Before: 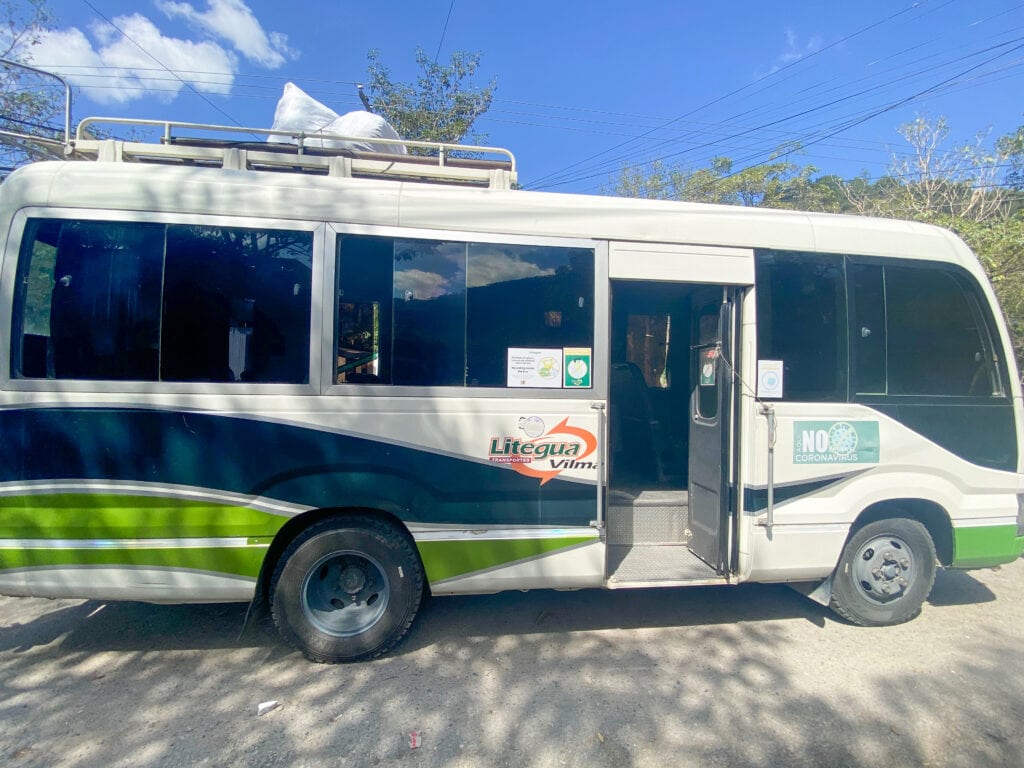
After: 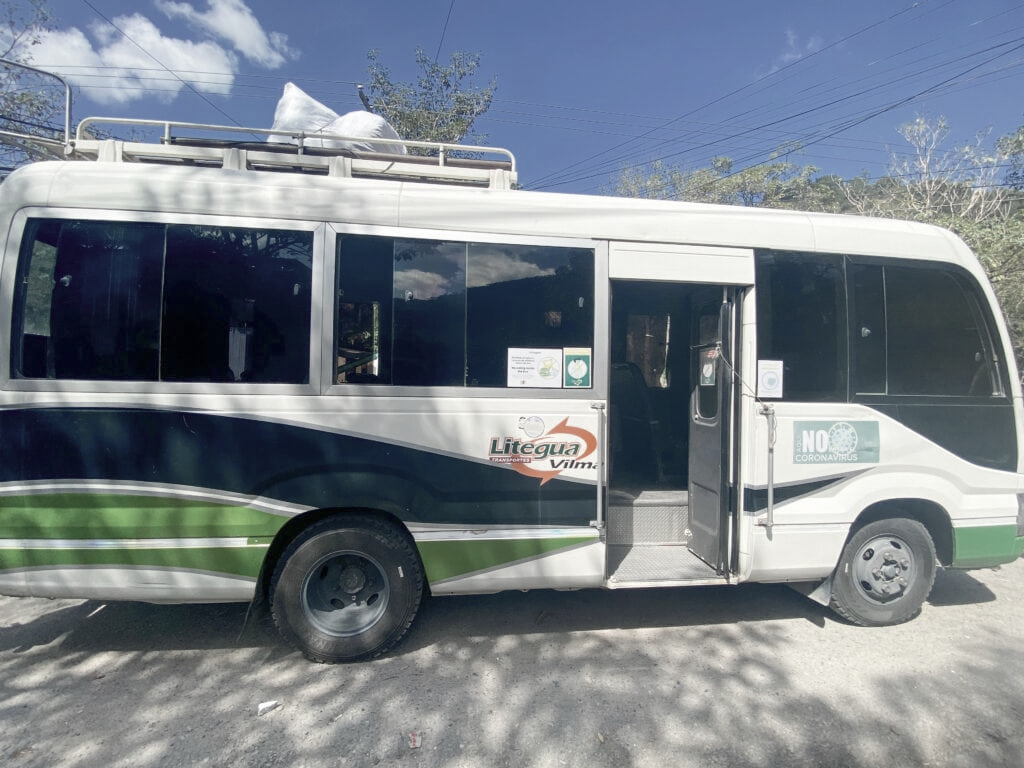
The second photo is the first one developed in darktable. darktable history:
contrast brightness saturation: contrast 0.1, saturation -0.36
color zones: curves: ch0 [(0, 0.5) (0.125, 0.4) (0.25, 0.5) (0.375, 0.4) (0.5, 0.4) (0.625, 0.35) (0.75, 0.35) (0.875, 0.5)]; ch1 [(0, 0.35) (0.125, 0.45) (0.25, 0.35) (0.375, 0.35) (0.5, 0.35) (0.625, 0.35) (0.75, 0.45) (0.875, 0.35)]; ch2 [(0, 0.6) (0.125, 0.5) (0.25, 0.5) (0.375, 0.6) (0.5, 0.6) (0.625, 0.5) (0.75, 0.5) (0.875, 0.5)]
rgb curve: curves: ch0 [(0, 0) (0.093, 0.159) (0.241, 0.265) (0.414, 0.42) (1, 1)], compensate middle gray true, preserve colors basic power
